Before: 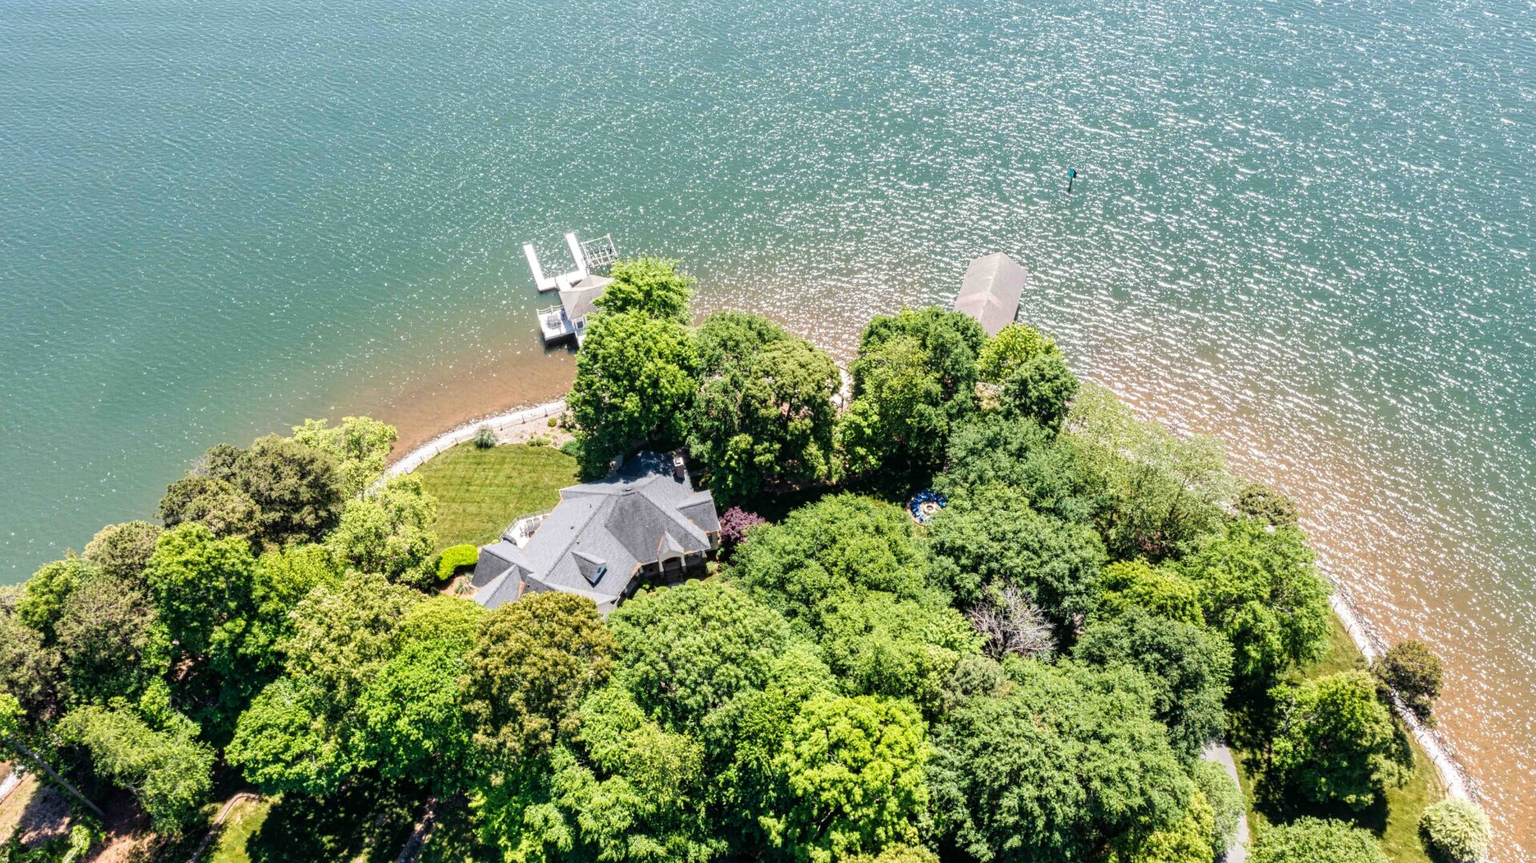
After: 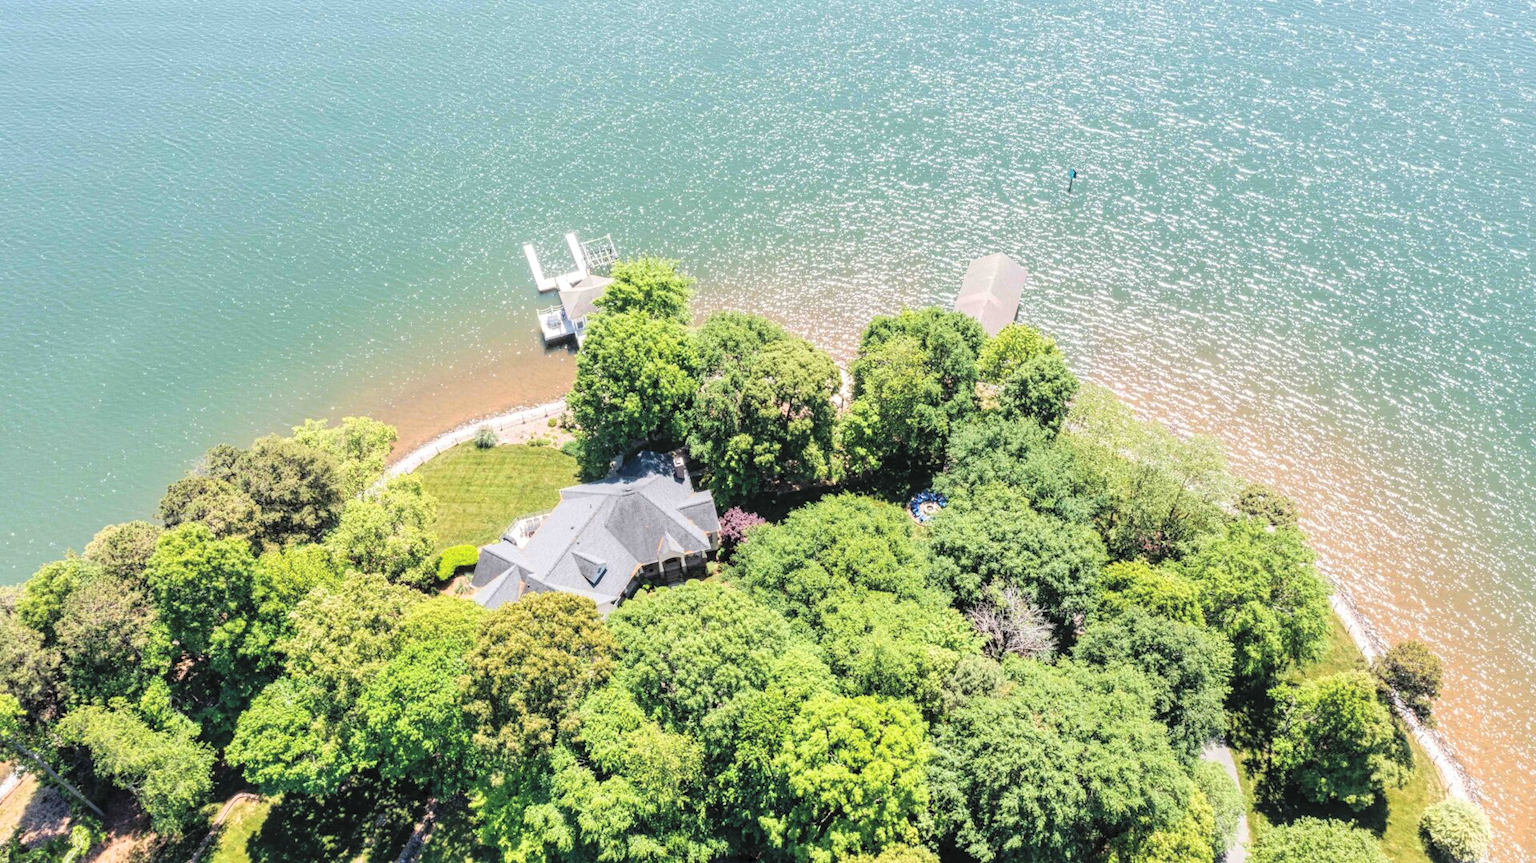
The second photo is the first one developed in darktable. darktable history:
contrast brightness saturation: brightness 0.28
